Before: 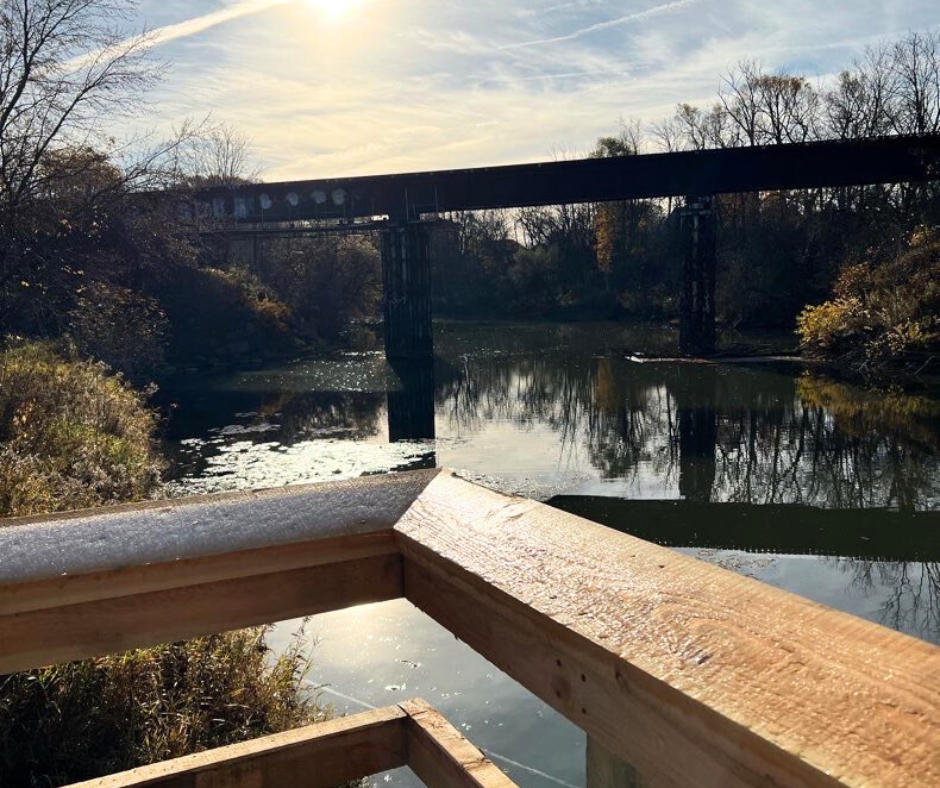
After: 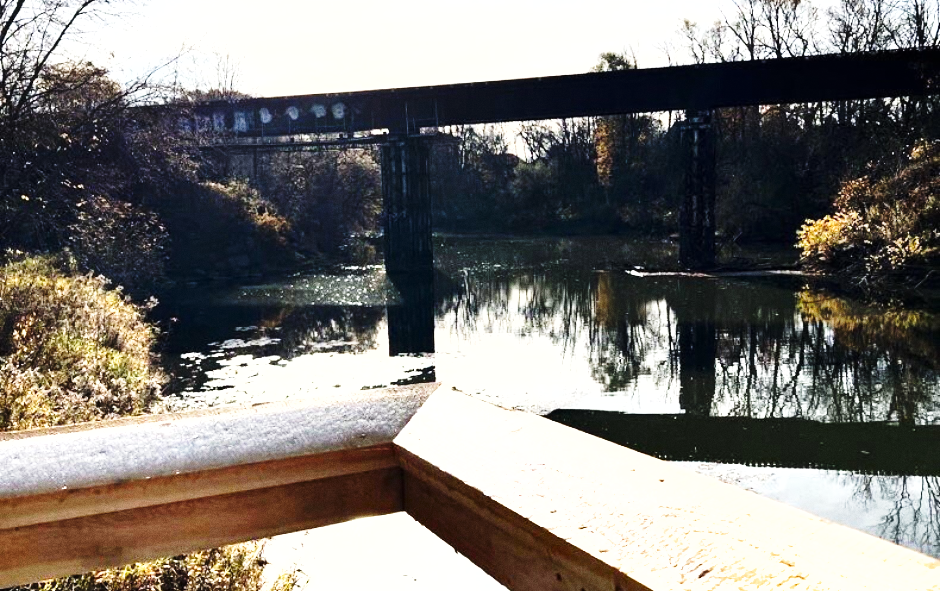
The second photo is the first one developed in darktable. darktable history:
tone equalizer: -8 EV -0.75 EV, -7 EV -0.7 EV, -6 EV -0.6 EV, -5 EV -0.4 EV, -3 EV 0.4 EV, -2 EV 0.6 EV, -1 EV 0.7 EV, +0 EV 0.75 EV, edges refinement/feathering 500, mask exposure compensation -1.57 EV, preserve details no
grain: on, module defaults
graduated density: rotation -0.352°, offset 57.64
shadows and highlights: radius 108.52, shadows 40.68, highlights -72.88, low approximation 0.01, soften with gaussian
base curve: curves: ch0 [(0, 0) (0.028, 0.03) (0.121, 0.232) (0.46, 0.748) (0.859, 0.968) (1, 1)], preserve colors none
local contrast: mode bilateral grid, contrast 10, coarseness 25, detail 115%, midtone range 0.2
crop: top 11.038%, bottom 13.962%
exposure: black level correction 0, exposure 0.9 EV, compensate highlight preservation false
